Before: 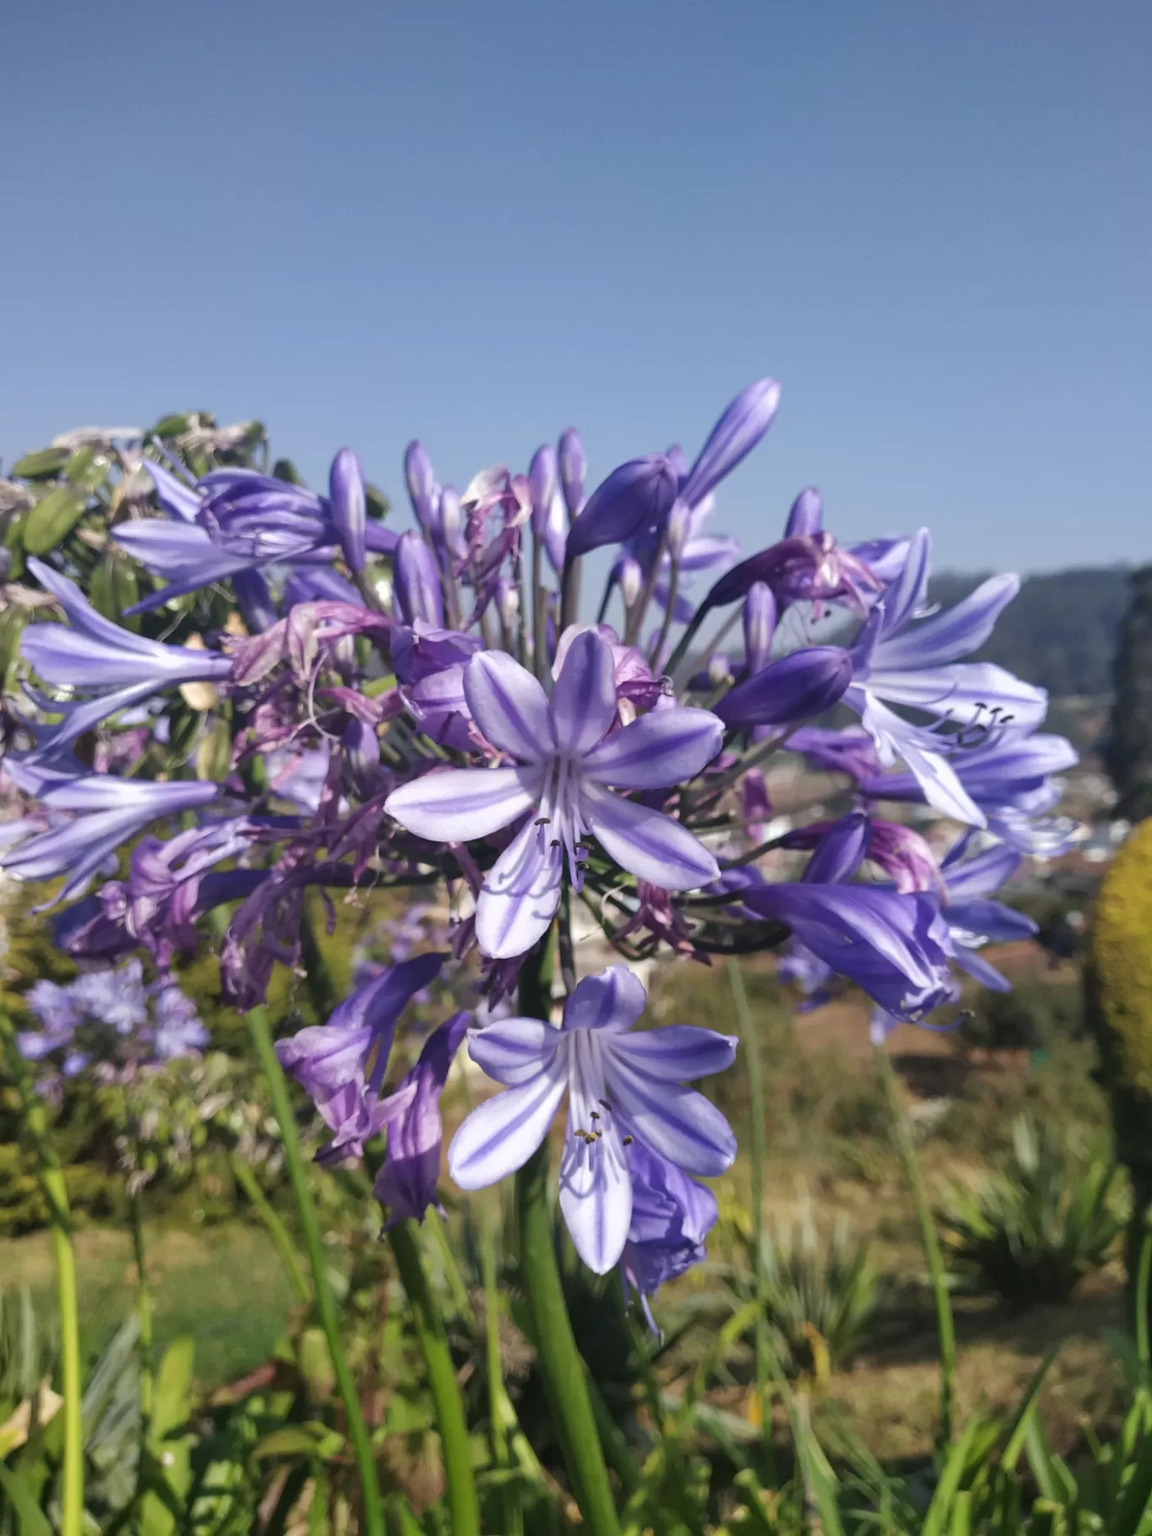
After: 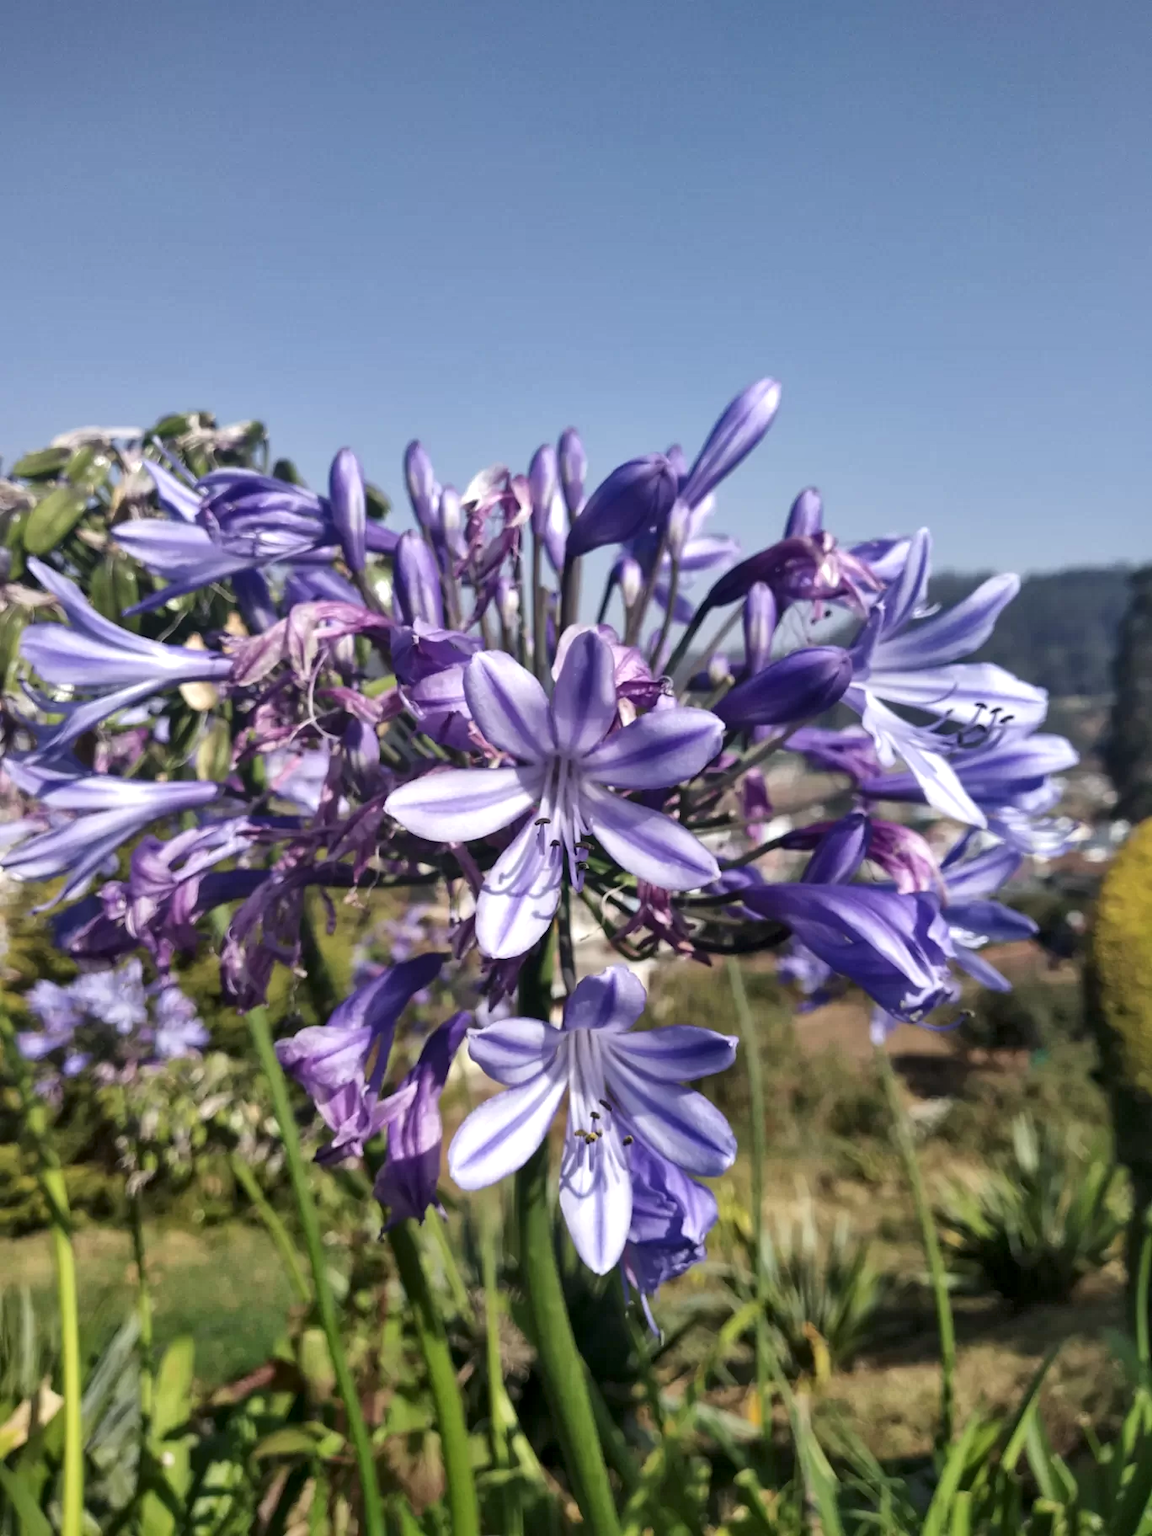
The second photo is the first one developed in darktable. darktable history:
local contrast: mode bilateral grid, contrast 26, coarseness 61, detail 151%, midtone range 0.2
